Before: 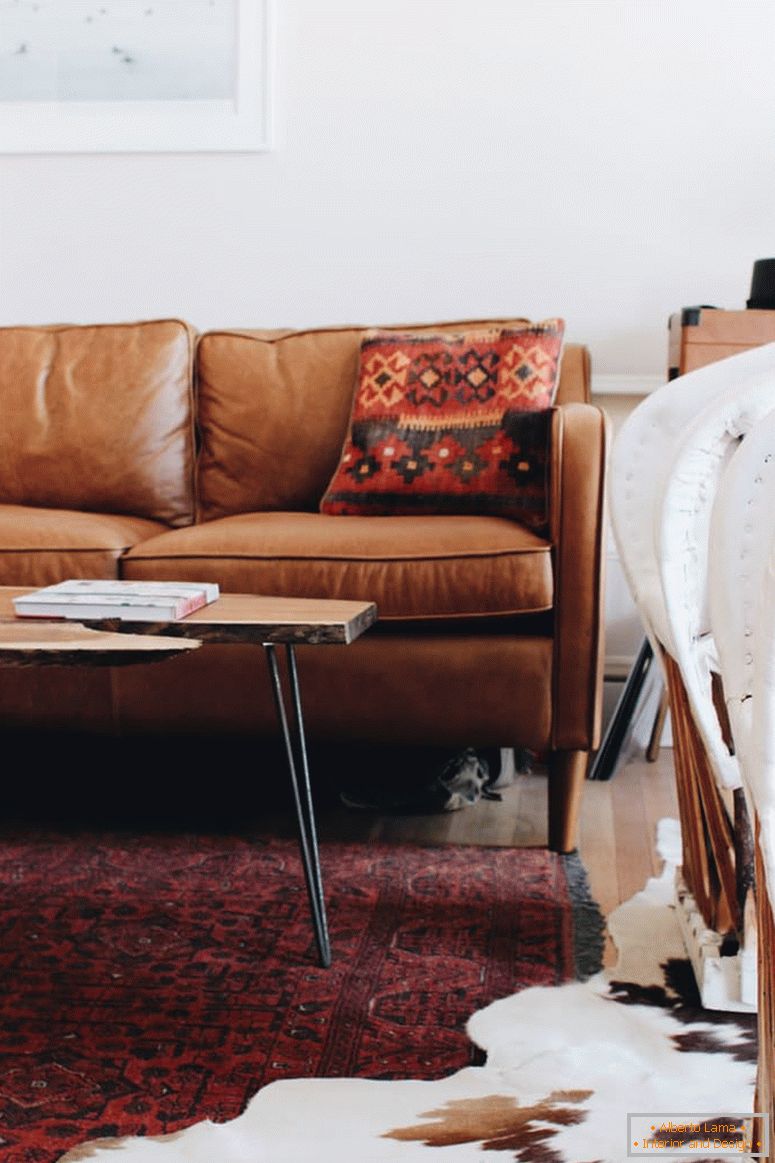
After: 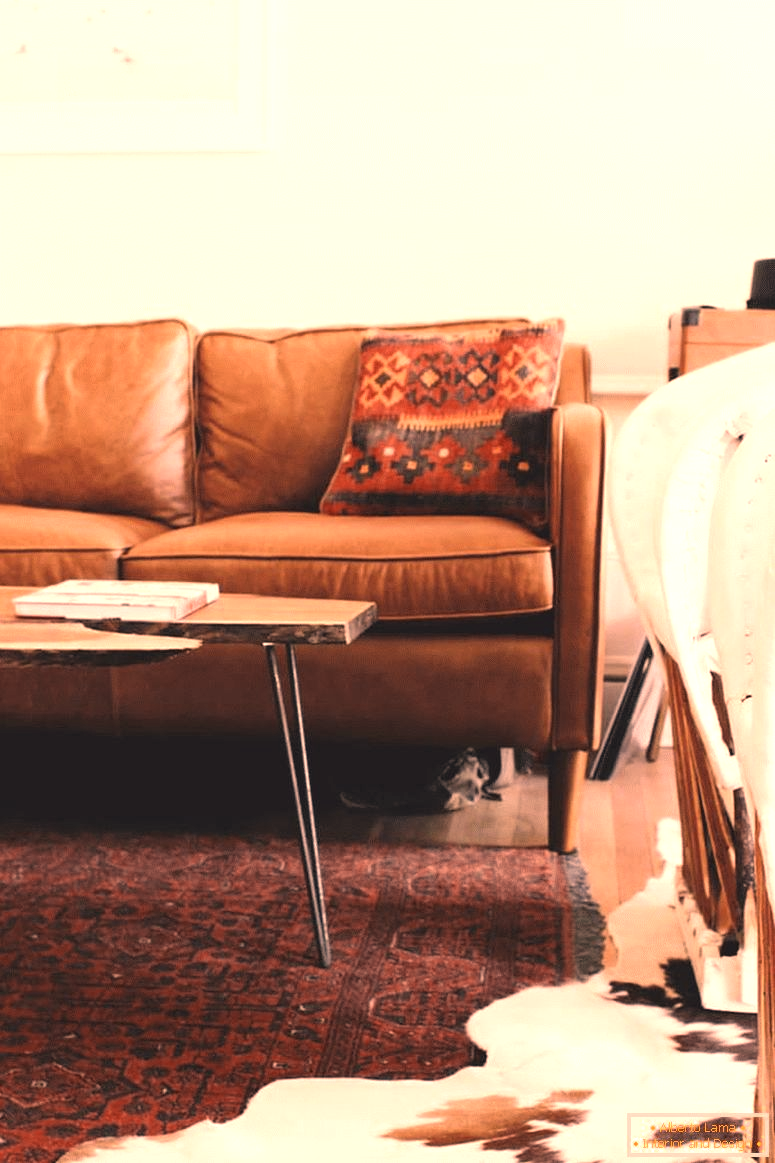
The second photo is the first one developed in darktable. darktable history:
color correction: highlights a* 40, highlights b* 40, saturation 0.69
color zones: curves: ch0 [(0, 0.5) (0.125, 0.4) (0.25, 0.5) (0.375, 0.4) (0.5, 0.4) (0.625, 0.35) (0.75, 0.35) (0.875, 0.5)]; ch1 [(0, 0.35) (0.125, 0.45) (0.25, 0.35) (0.375, 0.35) (0.5, 0.35) (0.625, 0.35) (0.75, 0.45) (0.875, 0.35)]; ch2 [(0, 0.6) (0.125, 0.5) (0.25, 0.5) (0.375, 0.6) (0.5, 0.6) (0.625, 0.5) (0.75, 0.5) (0.875, 0.5)]
exposure: black level correction 0, exposure 1.5 EV, compensate exposure bias true, compensate highlight preservation false
